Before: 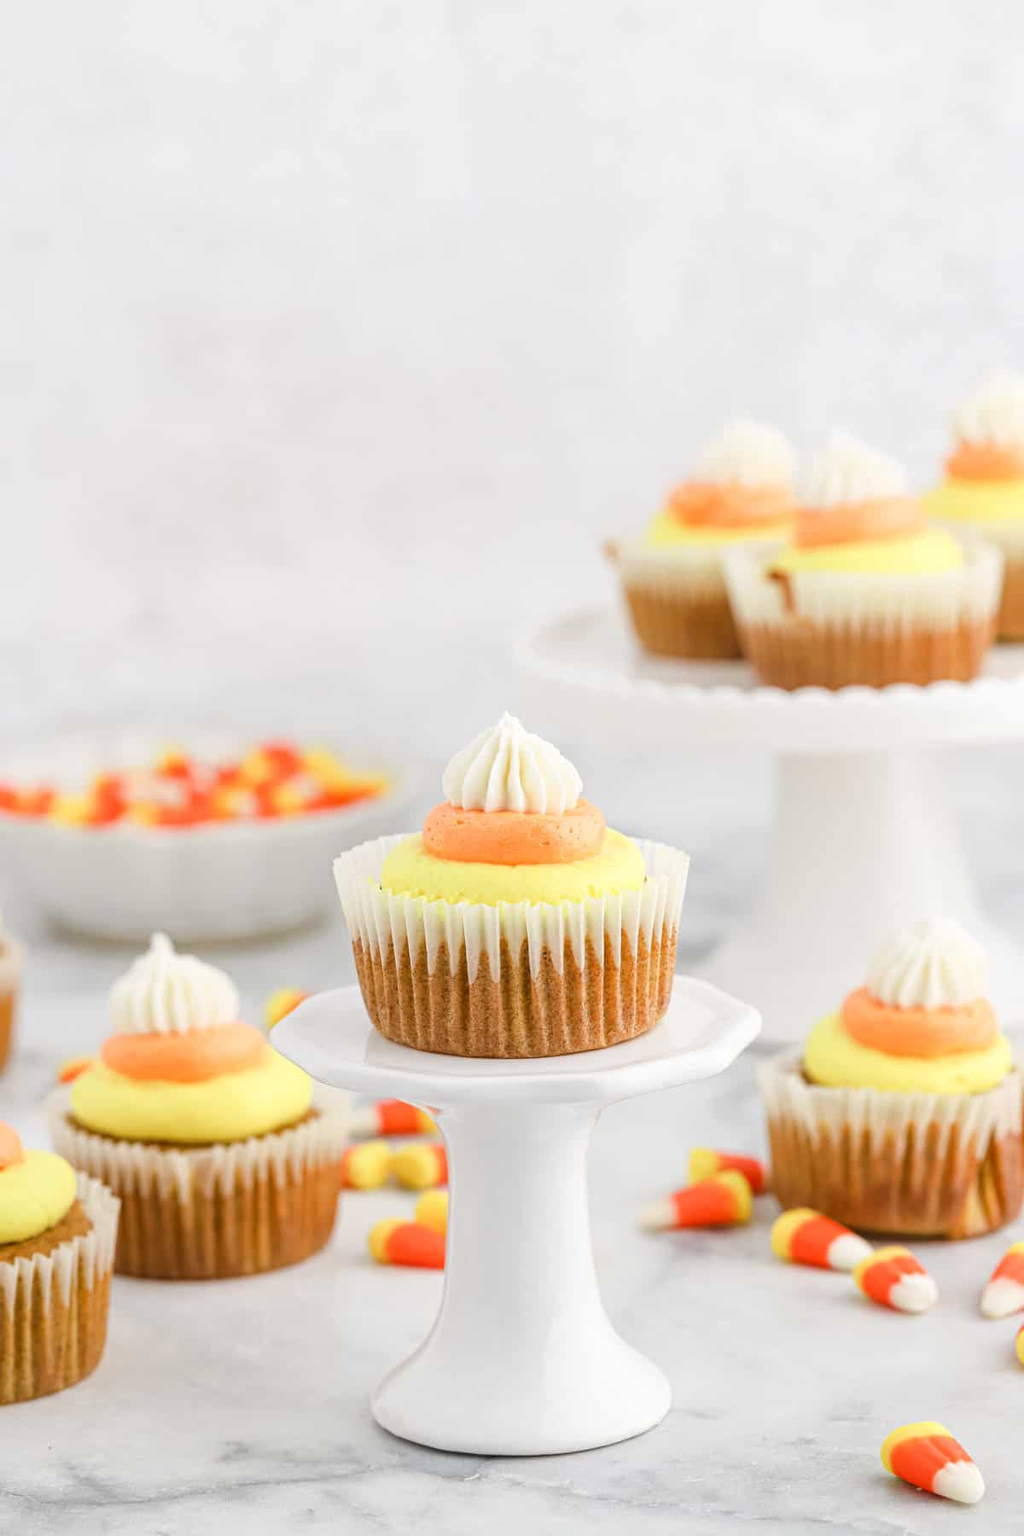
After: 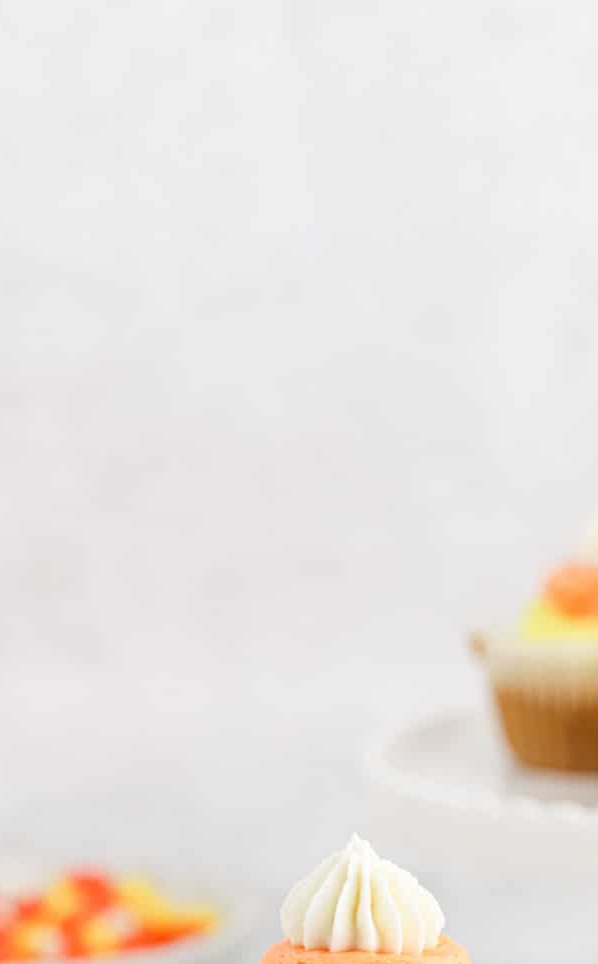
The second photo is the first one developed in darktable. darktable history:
crop: left 19.891%, right 30.258%, bottom 46.392%
